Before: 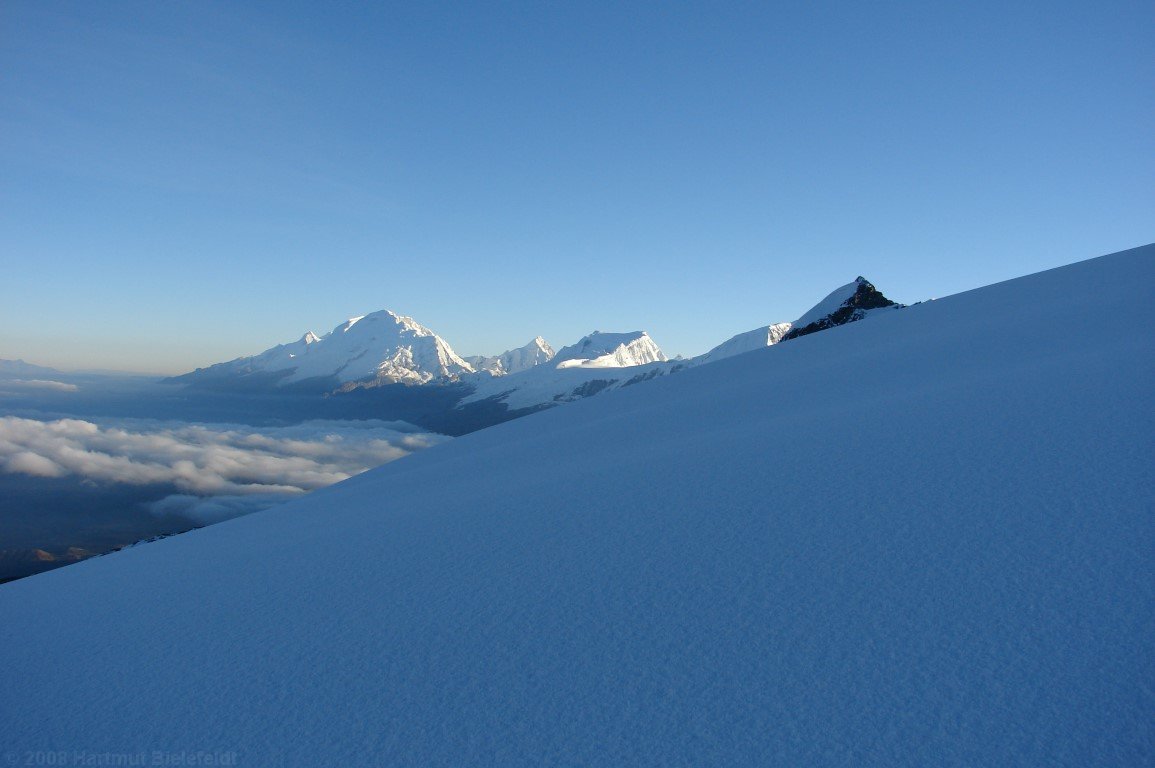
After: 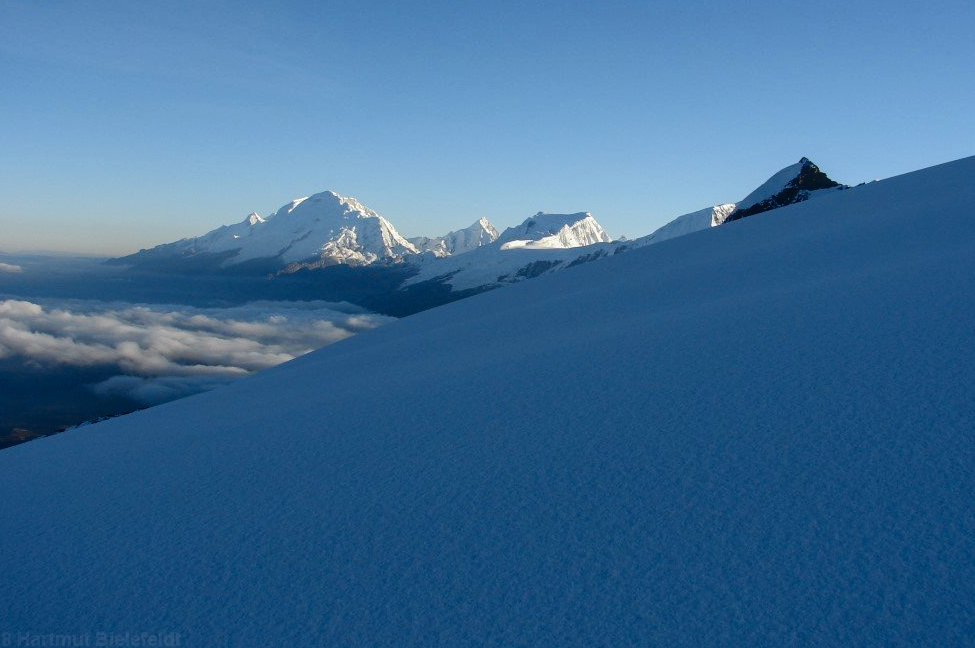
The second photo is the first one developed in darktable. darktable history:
local contrast: detail 109%
crop and rotate: left 4.898%, top 15.546%, right 10.683%
tone curve: curves: ch0 [(0, 0) (0.003, 0.008) (0.011, 0.011) (0.025, 0.014) (0.044, 0.021) (0.069, 0.029) (0.1, 0.042) (0.136, 0.06) (0.177, 0.09) (0.224, 0.126) (0.277, 0.177) (0.335, 0.243) (0.399, 0.31) (0.468, 0.388) (0.543, 0.484) (0.623, 0.585) (0.709, 0.683) (0.801, 0.775) (0.898, 0.873) (1, 1)], color space Lab, independent channels, preserve colors none
